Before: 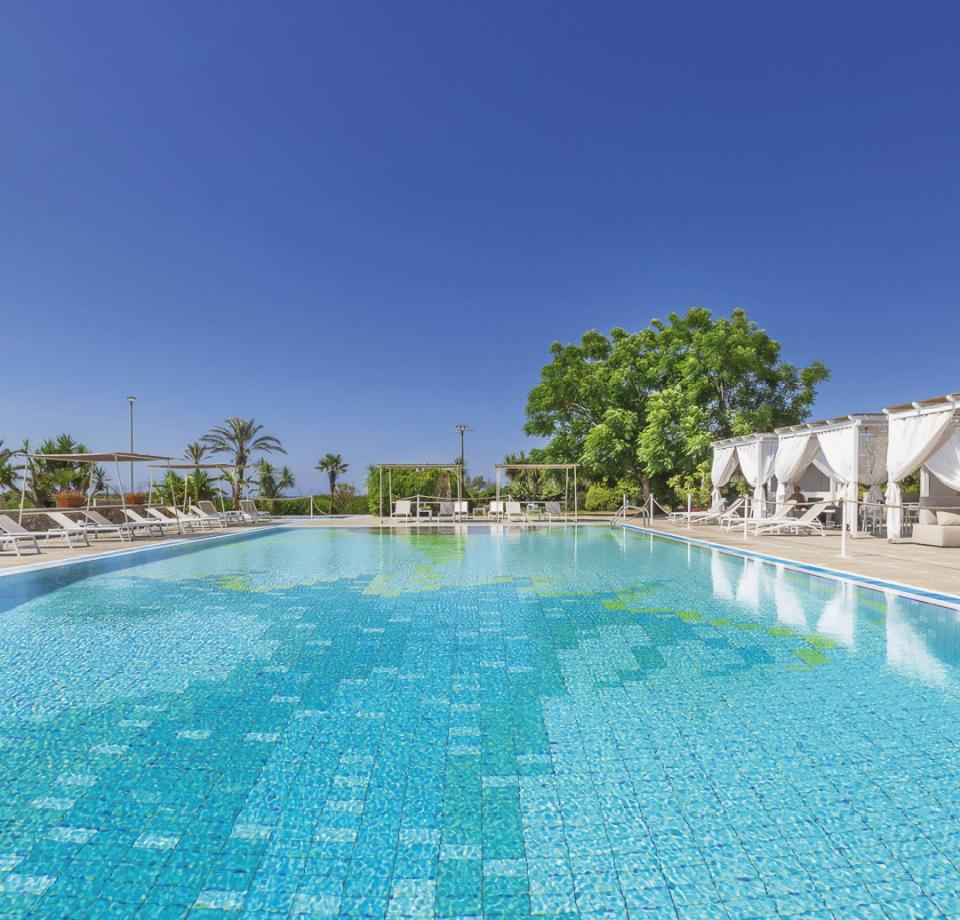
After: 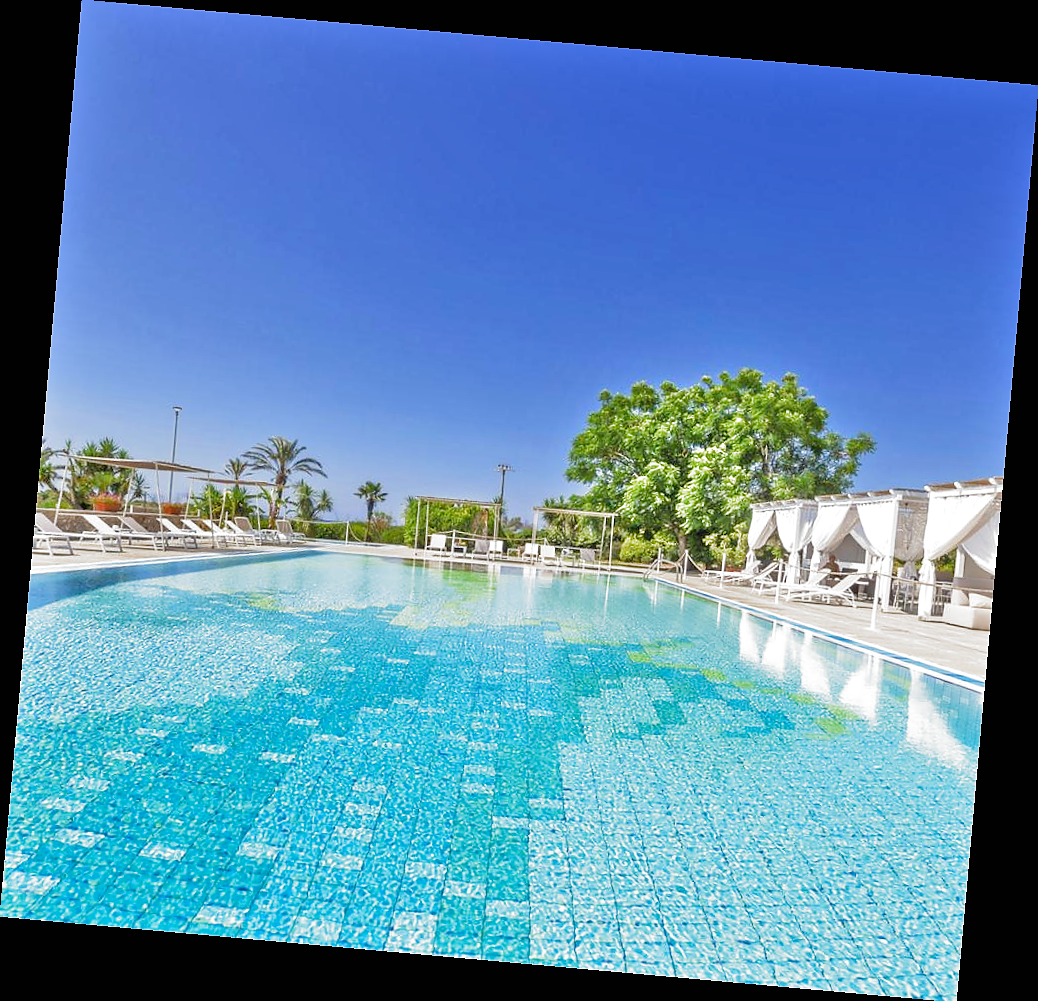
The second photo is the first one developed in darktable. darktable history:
rotate and perspective: rotation 5.12°, automatic cropping off
tone equalizer: -7 EV 0.15 EV, -6 EV 0.6 EV, -5 EV 1.15 EV, -4 EV 1.33 EV, -3 EV 1.15 EV, -2 EV 0.6 EV, -1 EV 0.15 EV, mask exposure compensation -0.5 EV
sharpen: radius 0.969, amount 0.604
filmic rgb: black relative exposure -8.2 EV, white relative exposure 2.2 EV, threshold 3 EV, hardness 7.11, latitude 75%, contrast 1.325, highlights saturation mix -2%, shadows ↔ highlights balance 30%, preserve chrominance no, color science v5 (2021), contrast in shadows safe, contrast in highlights safe, enable highlight reconstruction true
